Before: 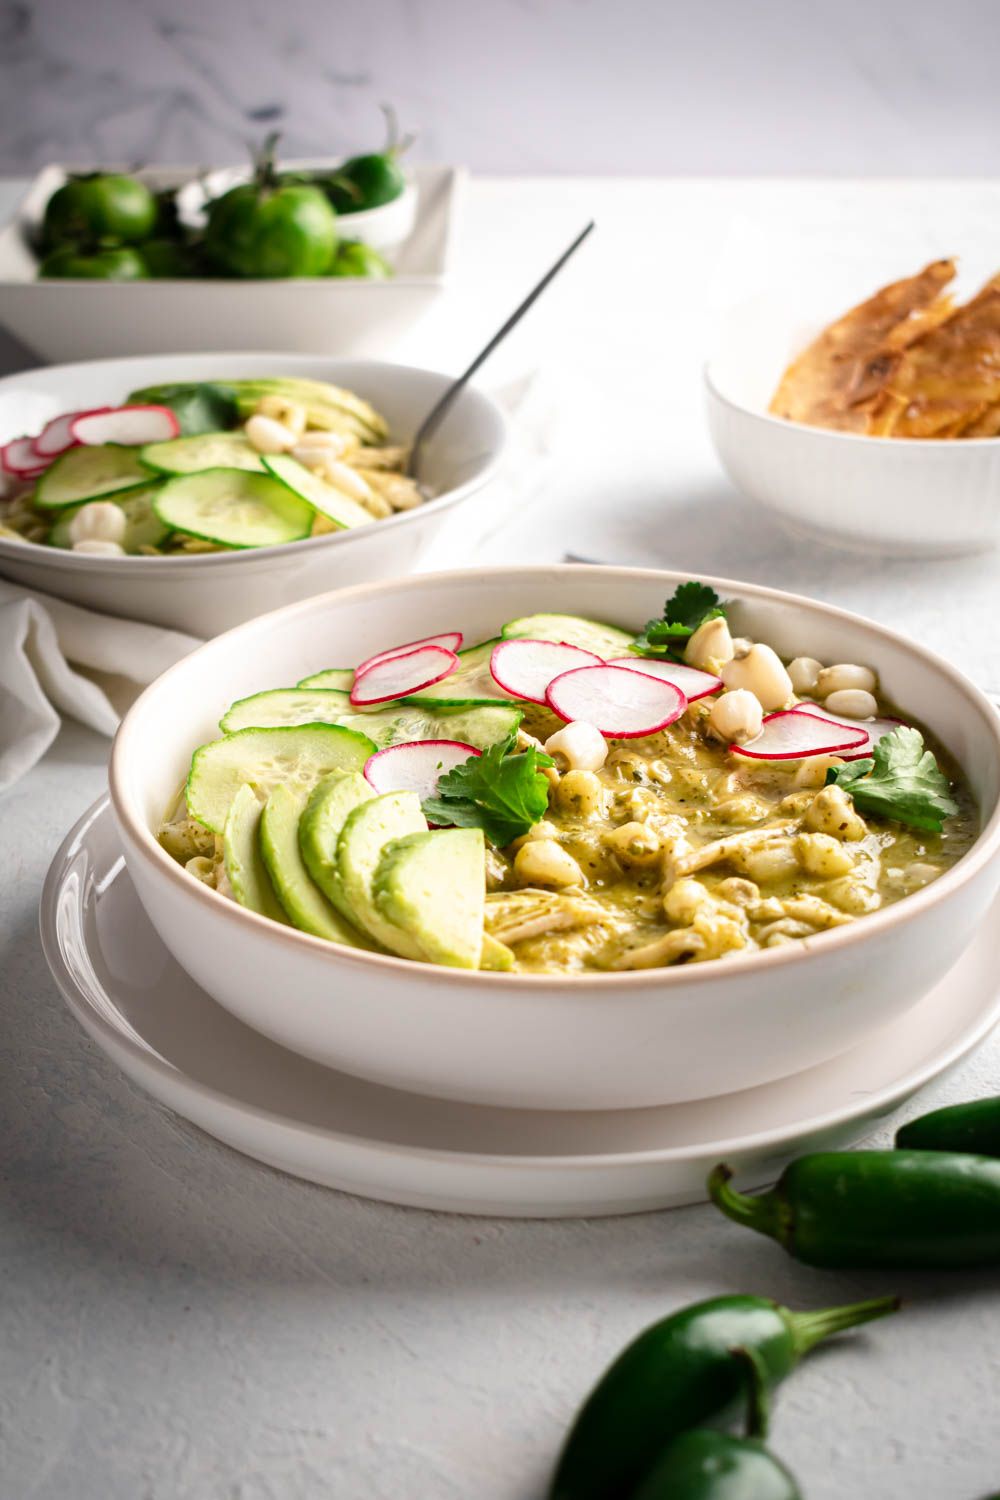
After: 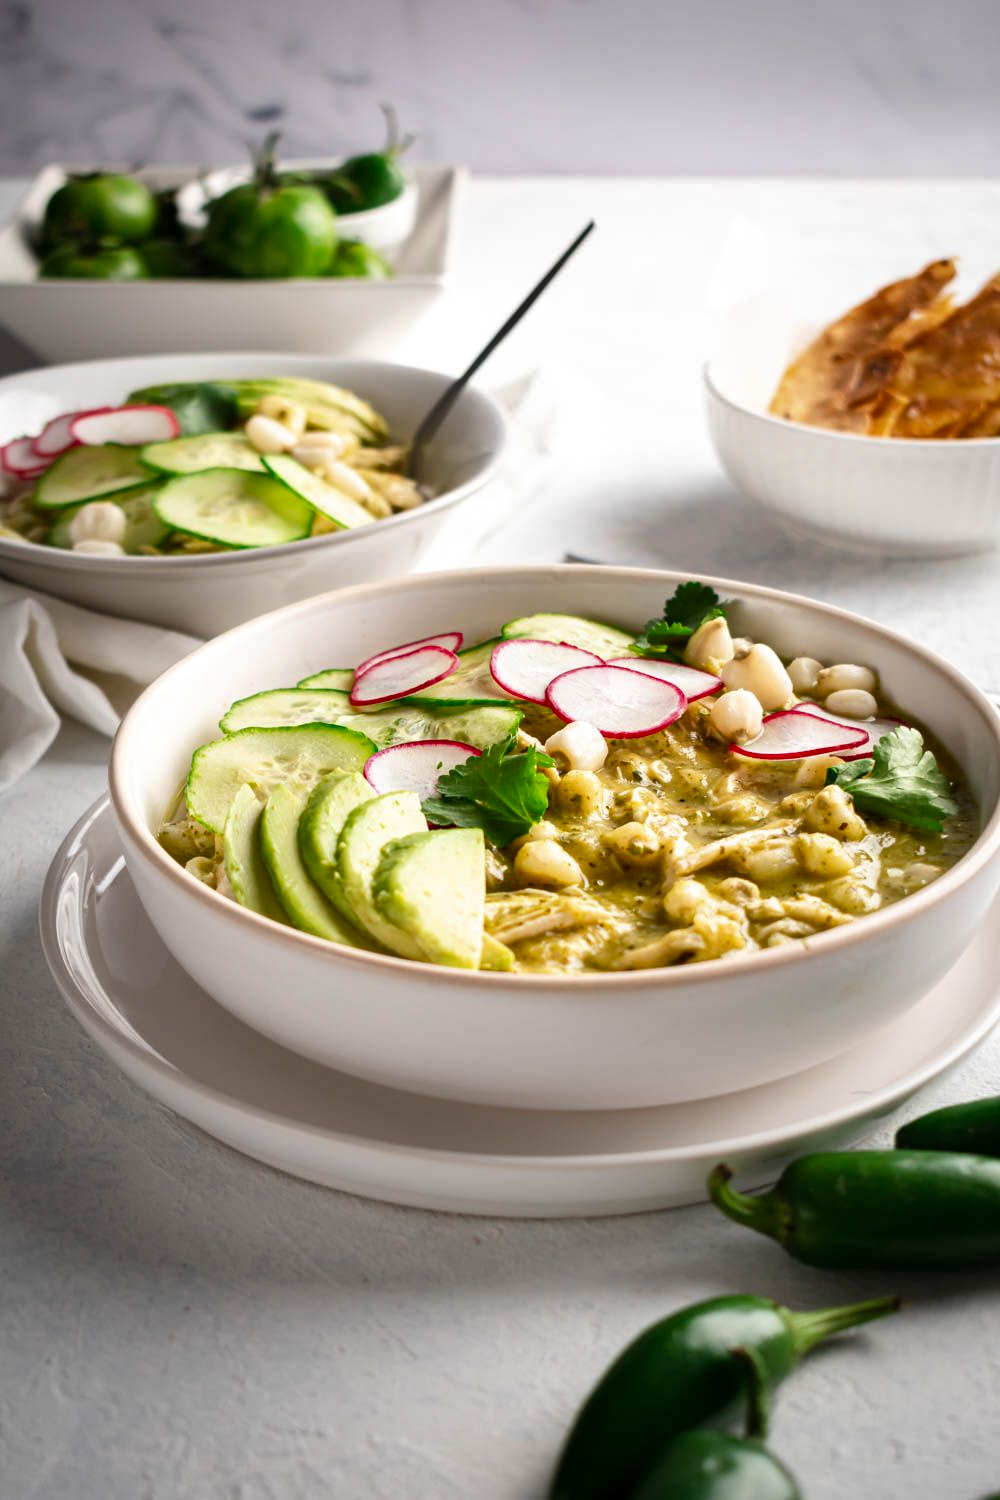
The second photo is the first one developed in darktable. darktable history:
shadows and highlights: shadows 59.89, soften with gaussian
